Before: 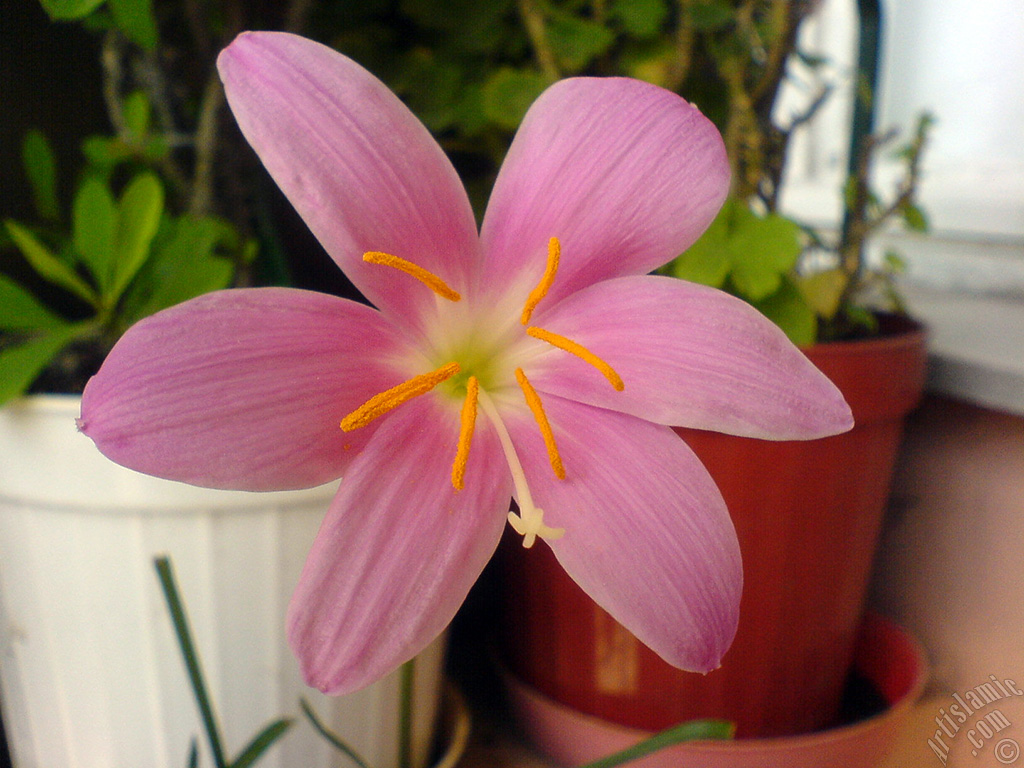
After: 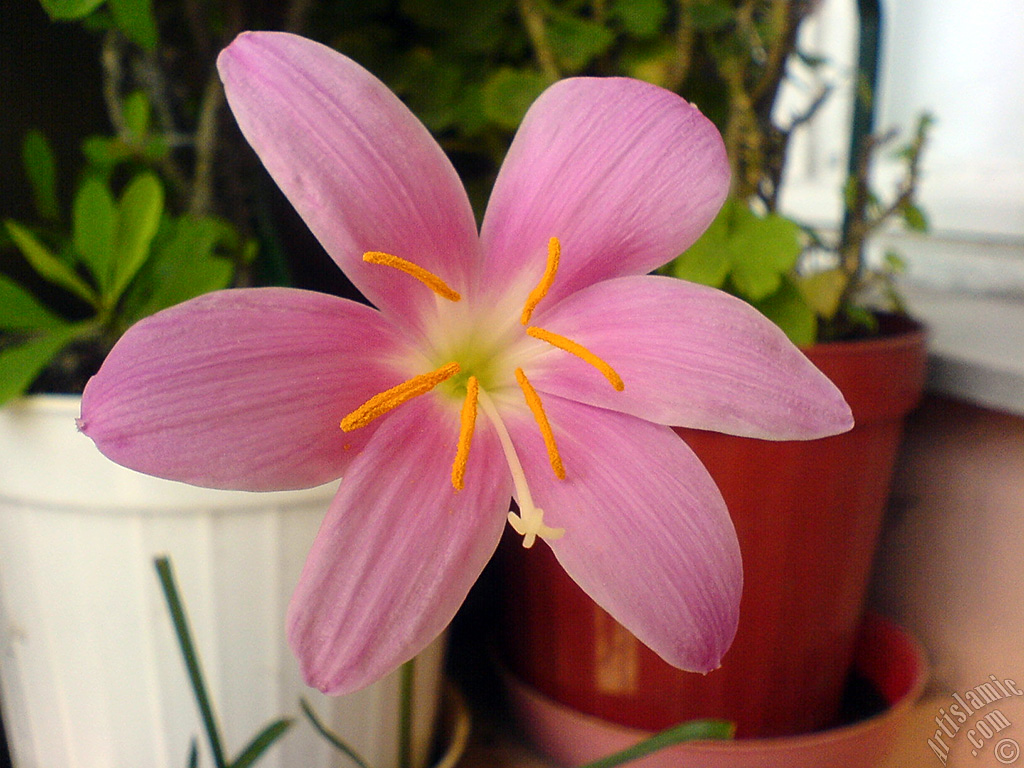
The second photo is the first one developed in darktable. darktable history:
contrast brightness saturation: contrast 0.103, brightness 0.024, saturation 0.02
sharpen: amount 0.216
